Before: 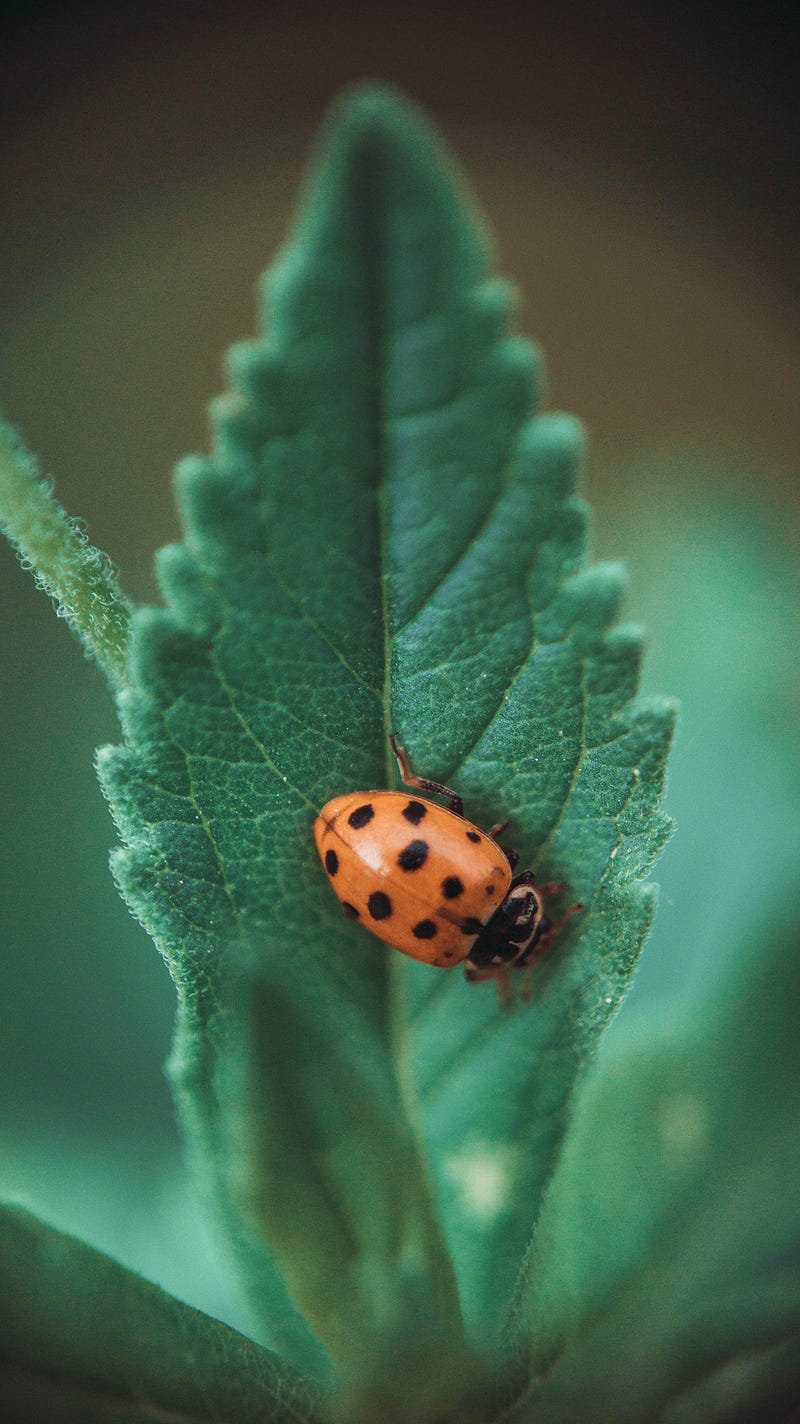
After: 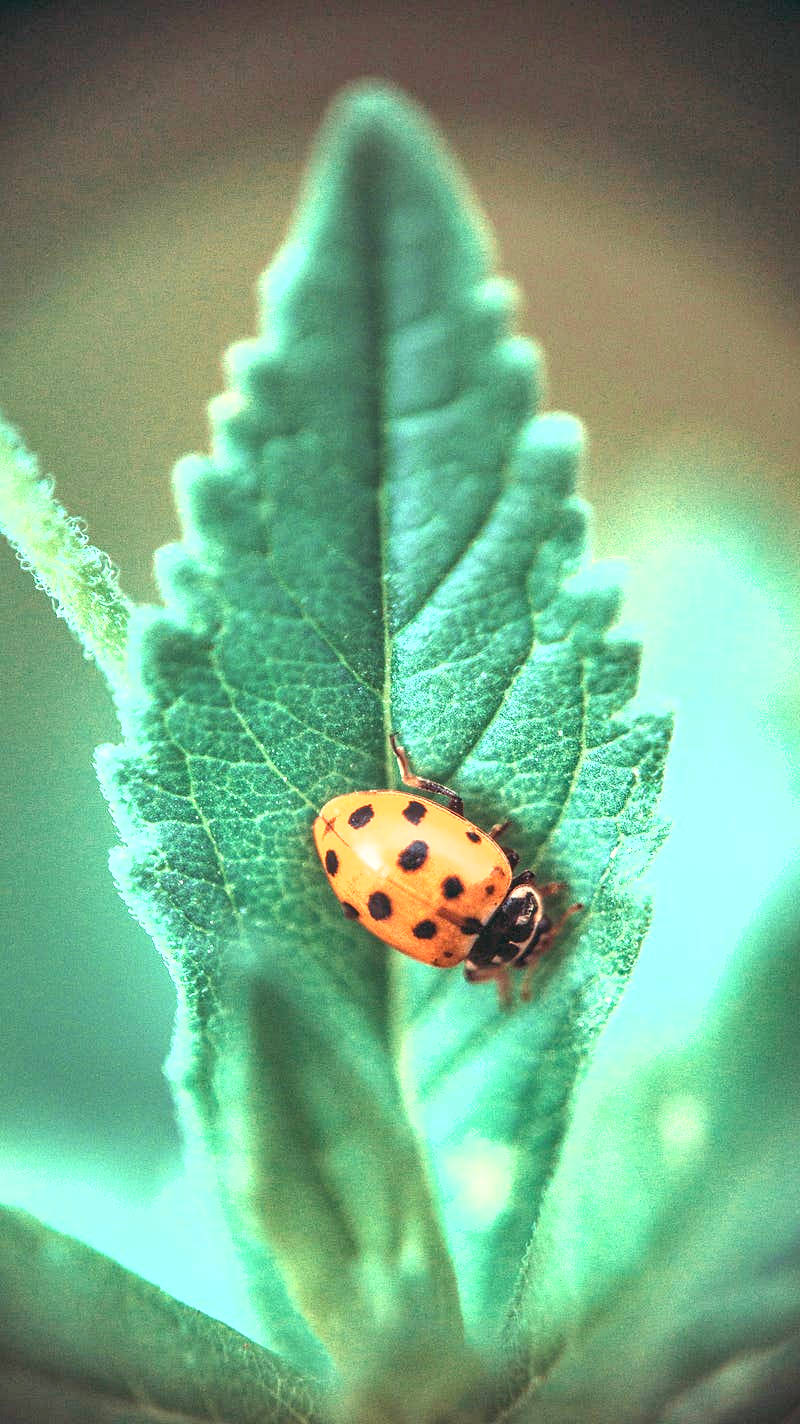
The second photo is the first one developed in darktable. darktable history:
local contrast: detail 130%
exposure: black level correction 0.001, exposure 2 EV, compensate highlight preservation false
shadows and highlights: radius 125.46, shadows 30.51, highlights -30.51, low approximation 0.01, soften with gaussian
